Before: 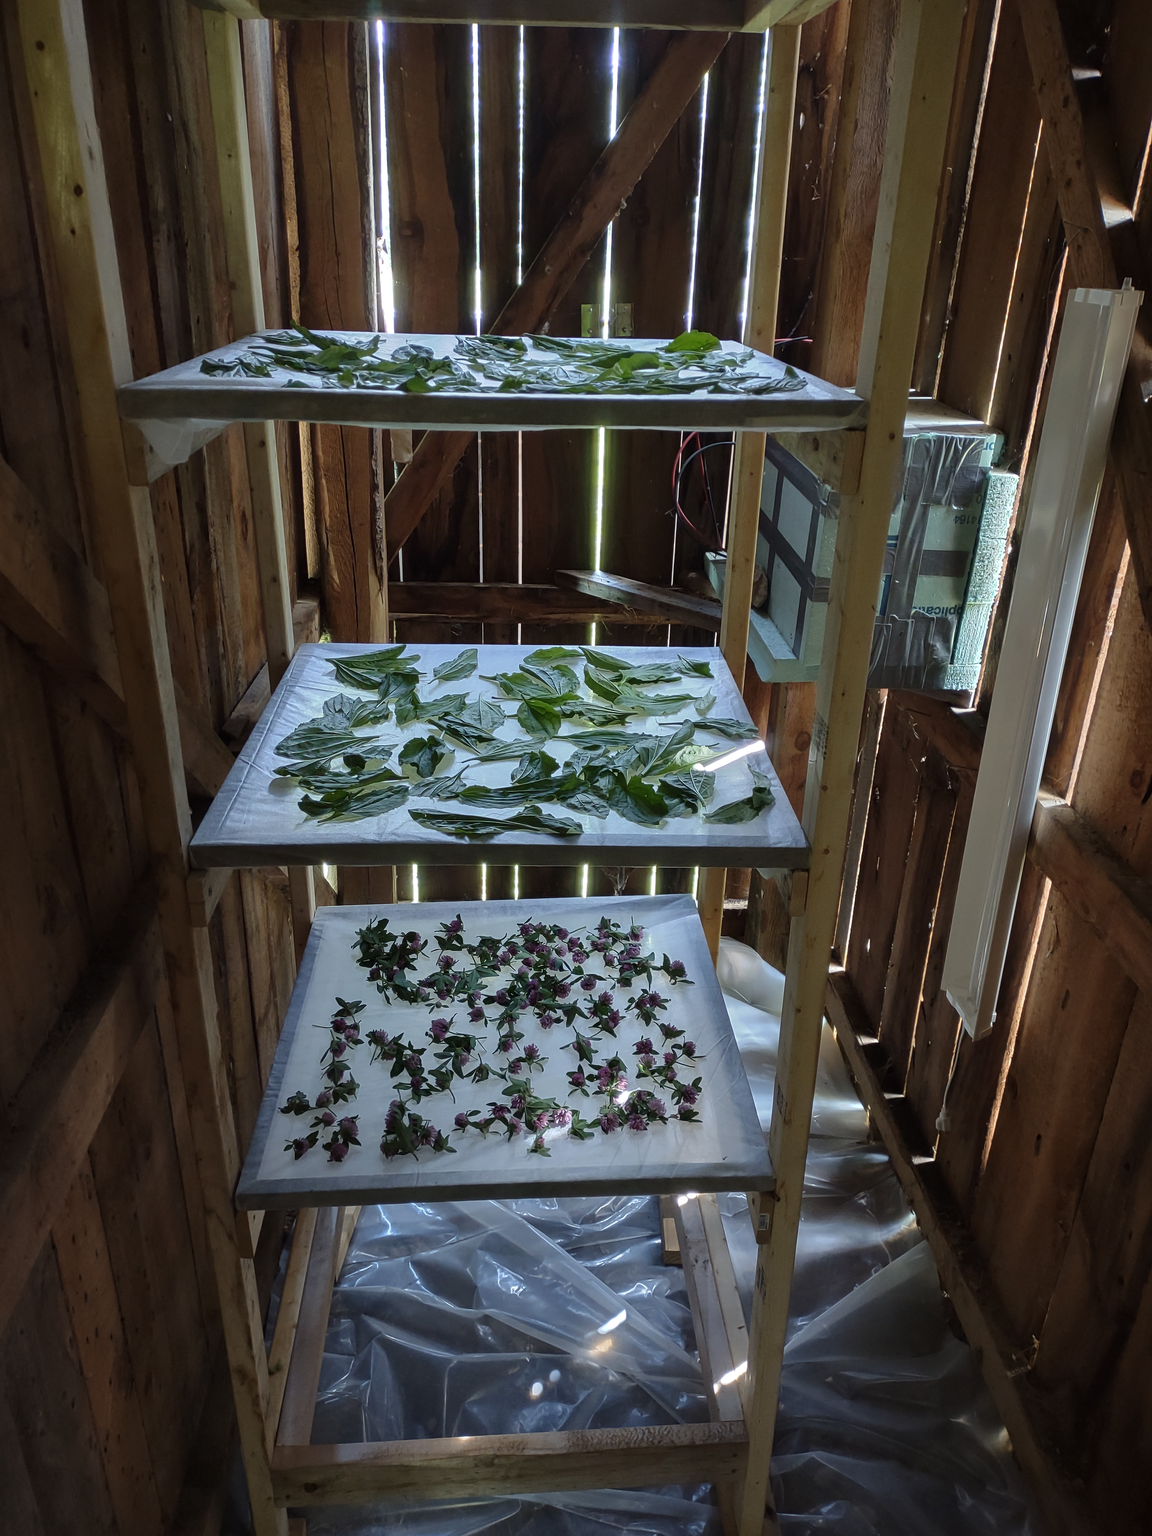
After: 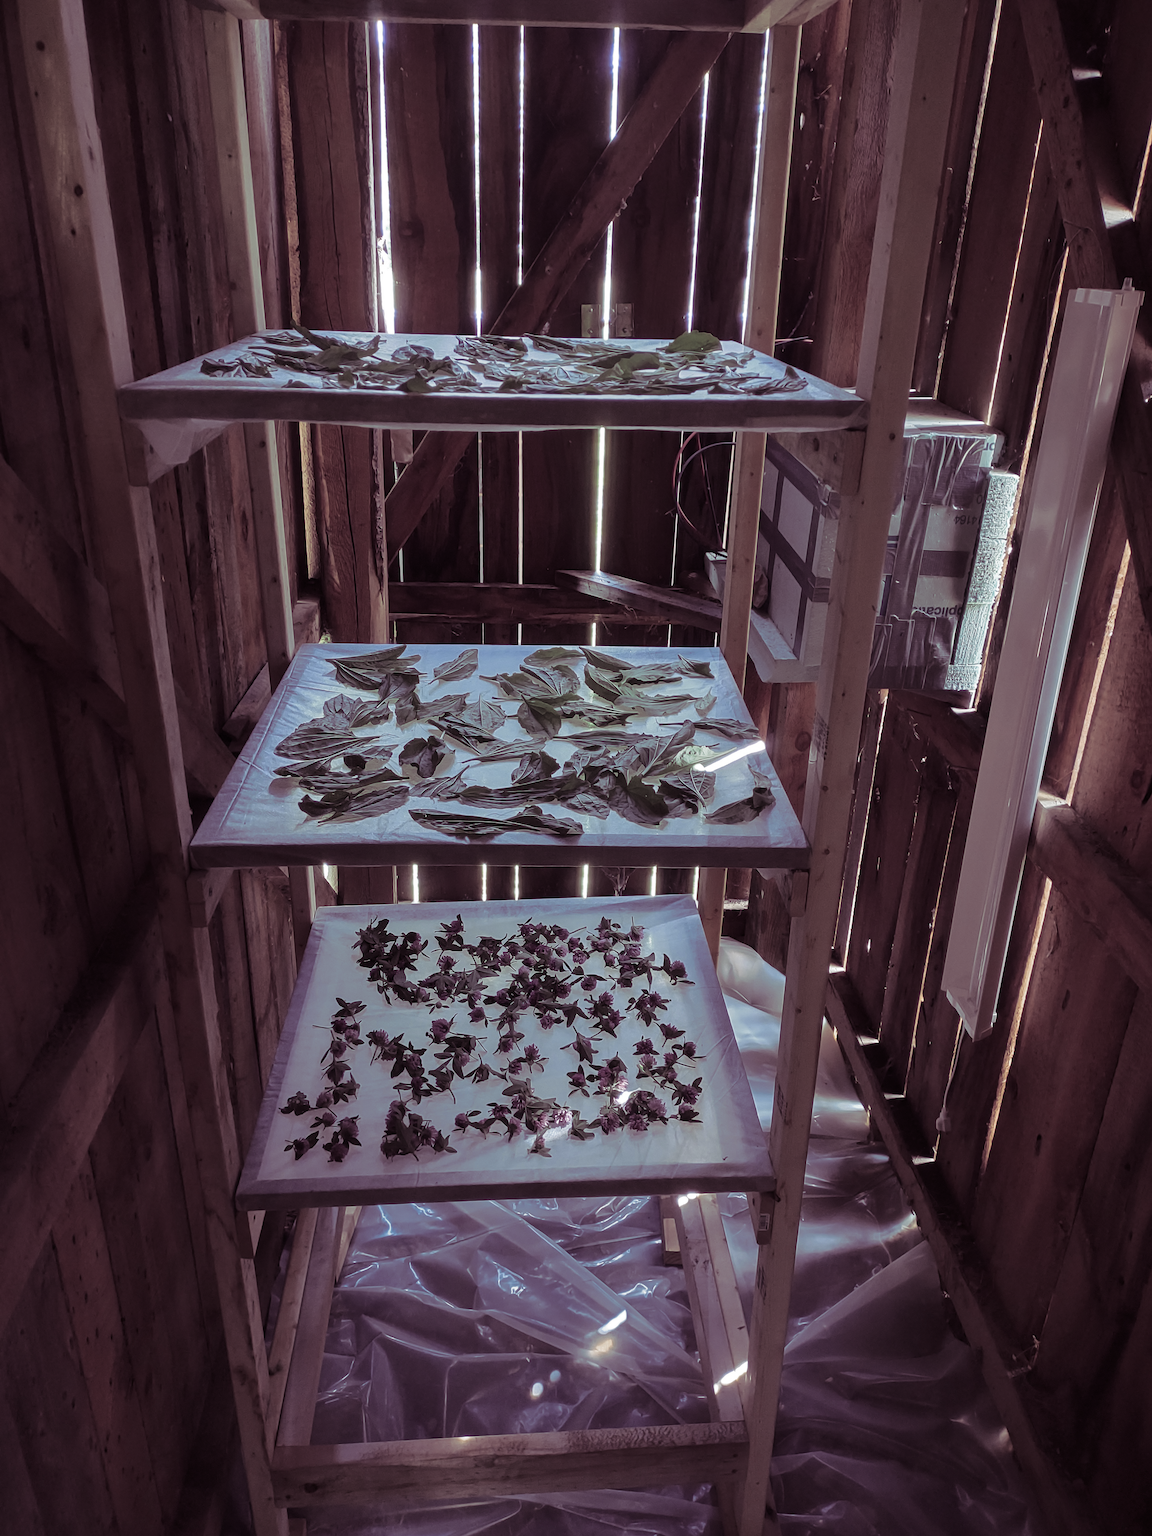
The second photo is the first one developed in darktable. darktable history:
color zones: curves: ch0 [(0, 0.5) (0.125, 0.4) (0.25, 0.5) (0.375, 0.4) (0.5, 0.4) (0.625, 0.35) (0.75, 0.35) (0.875, 0.5)]; ch1 [(0, 0.35) (0.125, 0.45) (0.25, 0.35) (0.375, 0.35) (0.5, 0.35) (0.625, 0.35) (0.75, 0.45) (0.875, 0.35)]; ch2 [(0, 0.6) (0.125, 0.5) (0.25, 0.5) (0.375, 0.6) (0.5, 0.6) (0.625, 0.5) (0.75, 0.5) (0.875, 0.5)]
split-toning: shadows › hue 316.8°, shadows › saturation 0.47, highlights › hue 201.6°, highlights › saturation 0, balance -41.97, compress 28.01%
